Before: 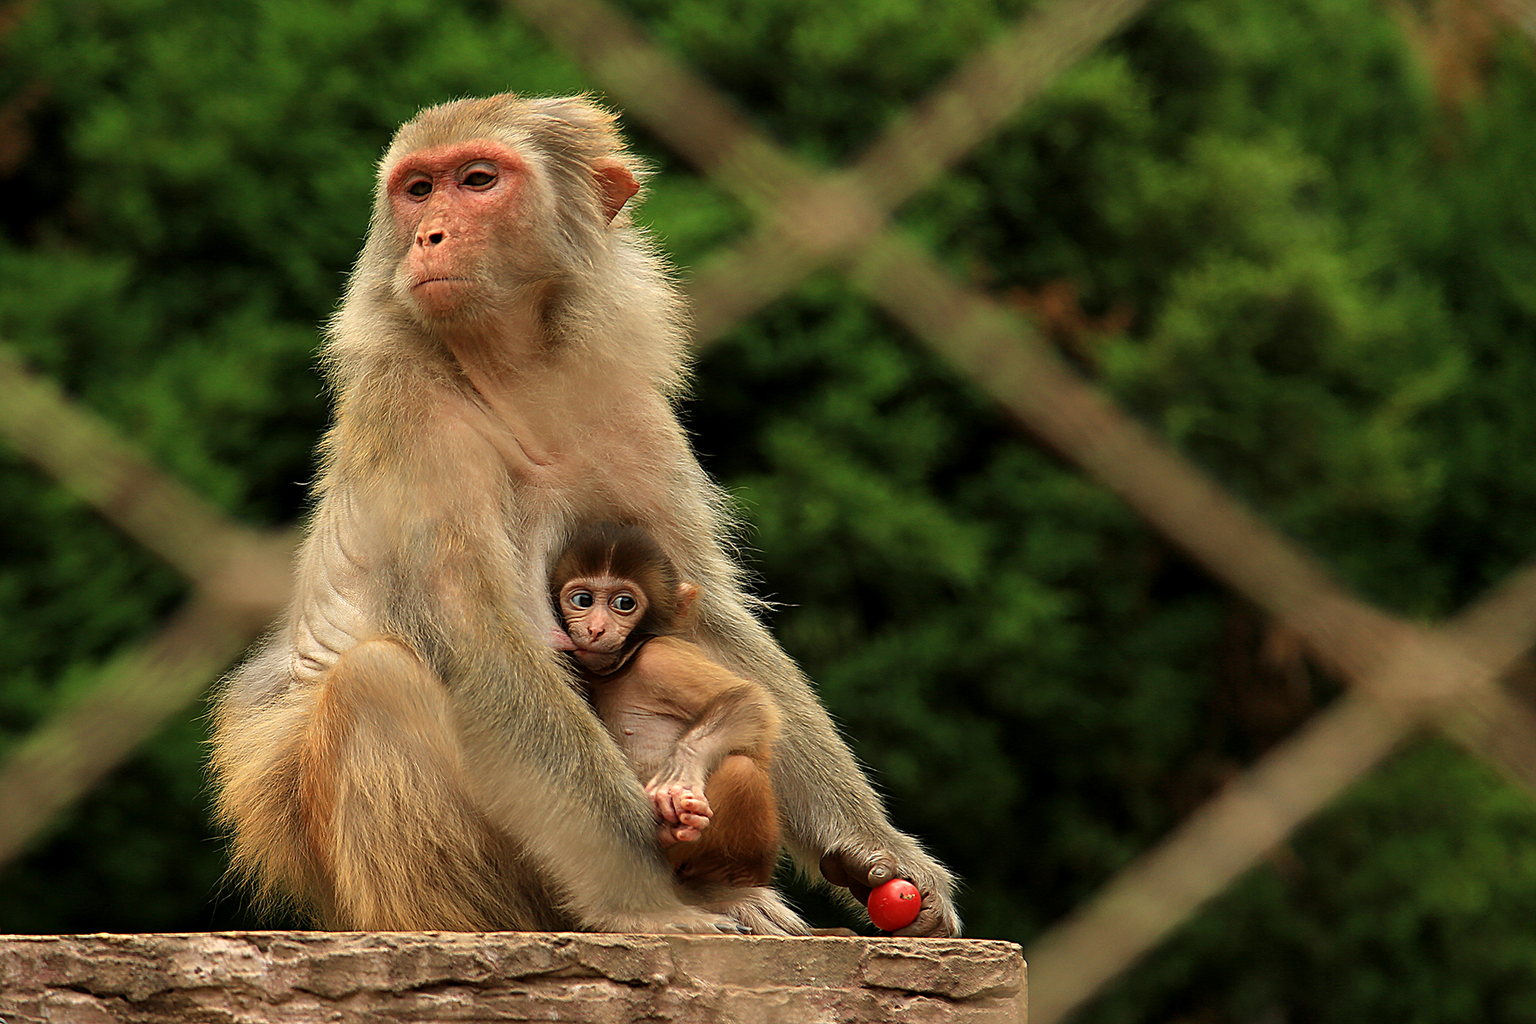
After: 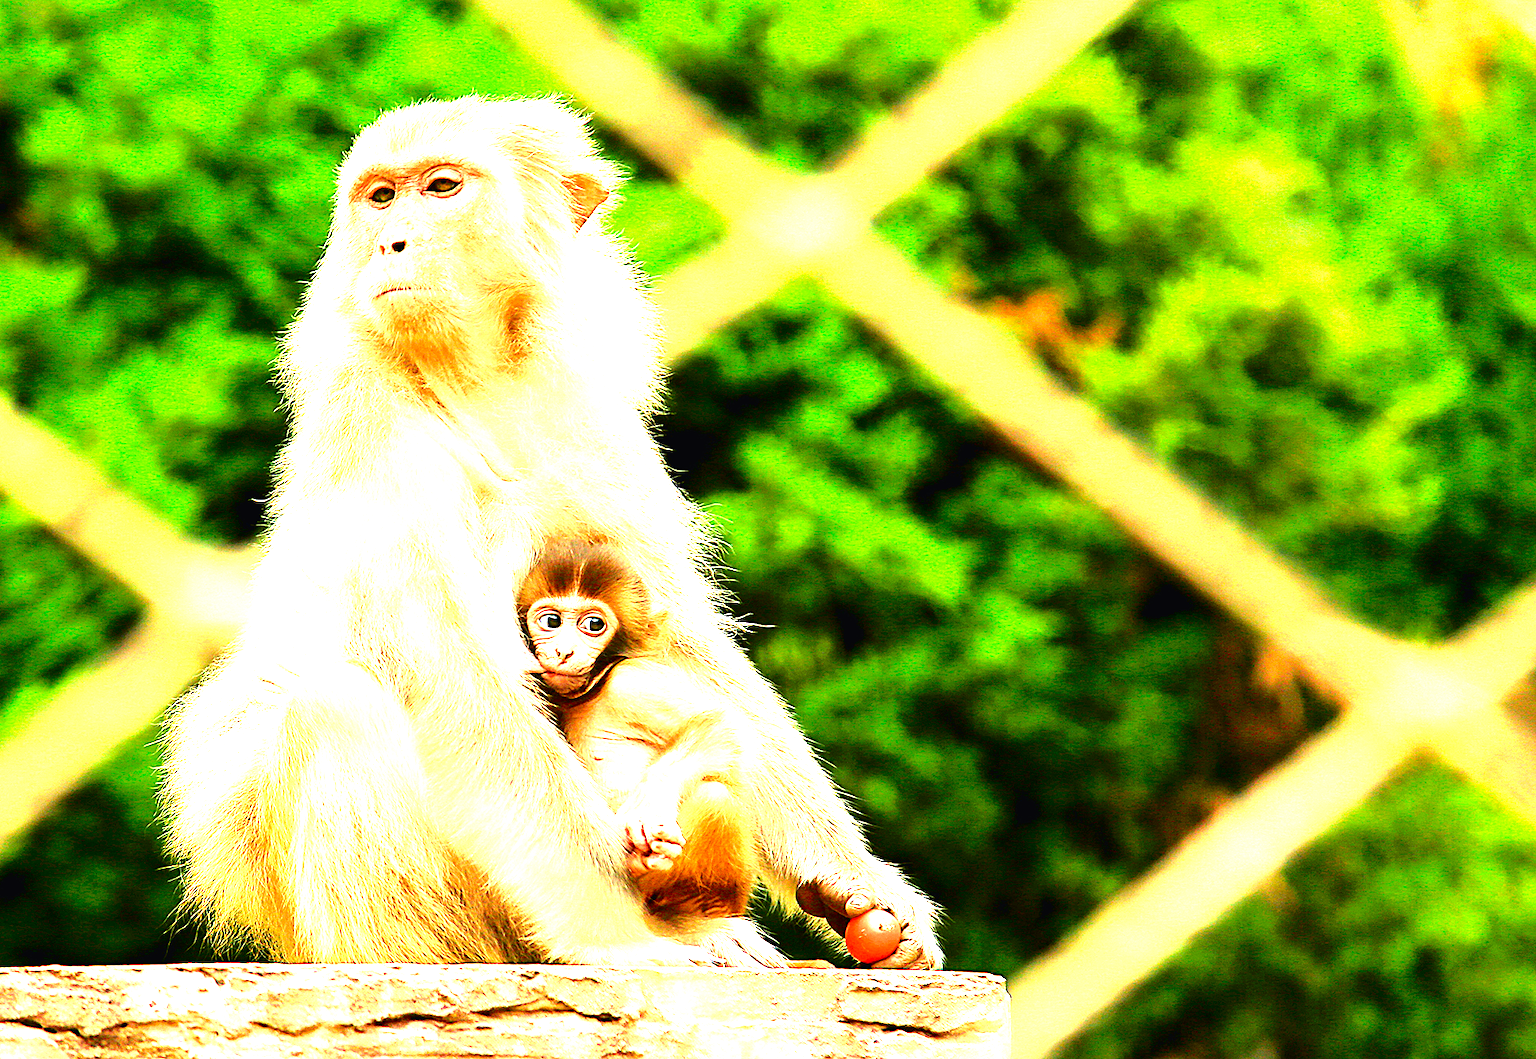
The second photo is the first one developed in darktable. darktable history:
crop and rotate: left 3.315%
levels: levels [0, 0.394, 0.787]
base curve: curves: ch0 [(0, 0) (0.688, 0.865) (1, 1)], preserve colors none
contrast brightness saturation: contrast 0.045, brightness 0.067, saturation 0.006
color balance rgb: linear chroma grading › global chroma 8.828%, perceptual saturation grading › global saturation 20%, perceptual saturation grading › highlights -49.963%, perceptual saturation grading › shadows 25.19%, perceptual brilliance grading › global brilliance 29.86%, global vibrance 9.353%
tone curve: curves: ch0 [(0, 0.011) (0.053, 0.026) (0.174, 0.115) (0.398, 0.444) (0.673, 0.775) (0.829, 0.906) (0.991, 0.981)]; ch1 [(0, 0) (0.276, 0.206) (0.409, 0.383) (0.473, 0.458) (0.492, 0.499) (0.521, 0.502) (0.546, 0.543) (0.585, 0.617) (0.659, 0.686) (0.78, 0.8) (1, 1)]; ch2 [(0, 0) (0.438, 0.449) (0.473, 0.469) (0.503, 0.5) (0.523, 0.538) (0.562, 0.598) (0.612, 0.635) (0.695, 0.713) (1, 1)], color space Lab, independent channels, preserve colors none
exposure: black level correction 0, exposure 1.014 EV, compensate highlight preservation false
